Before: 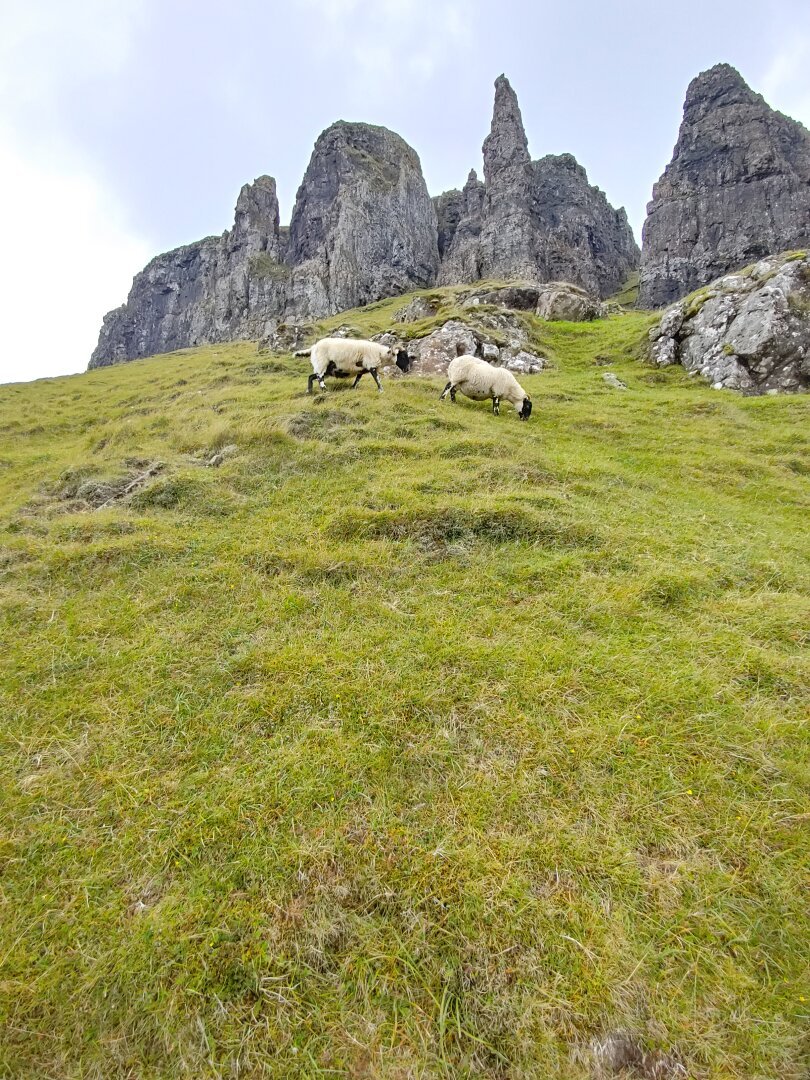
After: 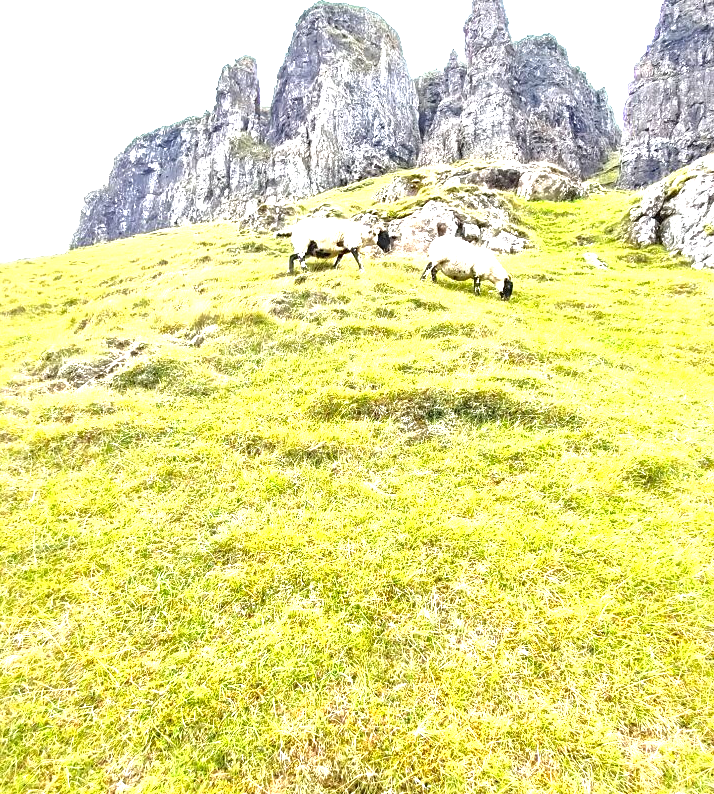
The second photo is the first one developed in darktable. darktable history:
crop and rotate: left 2.393%, top 11.231%, right 9.454%, bottom 15.235%
exposure: black level correction 0.001, exposure 1.711 EV, compensate highlight preservation false
local contrast: mode bilateral grid, contrast 19, coarseness 50, detail 178%, midtone range 0.2
